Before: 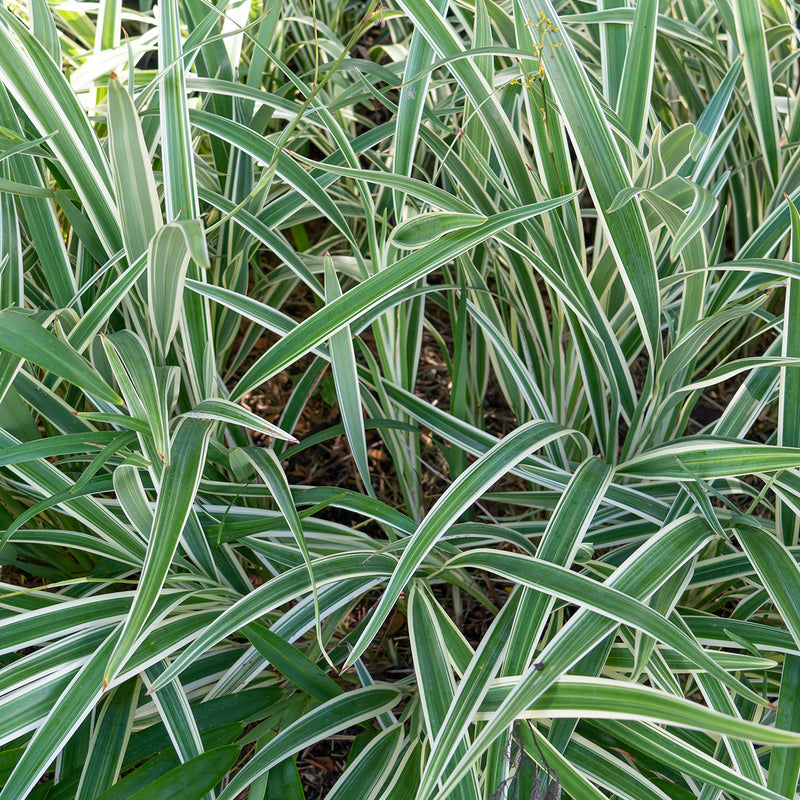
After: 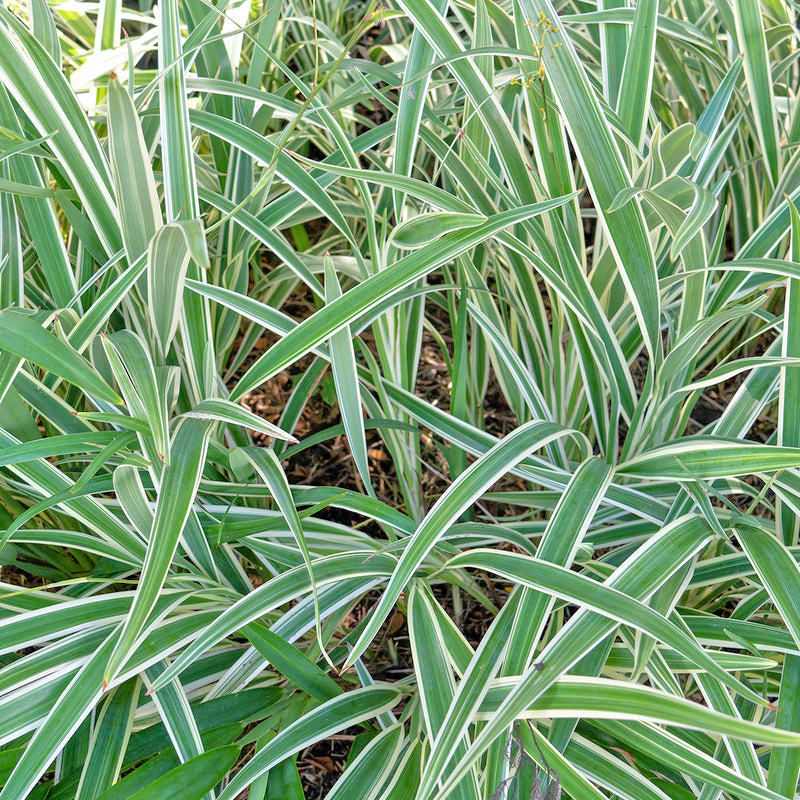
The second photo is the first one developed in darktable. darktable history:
tone equalizer: -7 EV 0.15 EV, -6 EV 0.6 EV, -5 EV 1.15 EV, -4 EV 1.33 EV, -3 EV 1.15 EV, -2 EV 0.6 EV, -1 EV 0.15 EV, mask exposure compensation -0.5 EV
color correction: saturation 0.98
